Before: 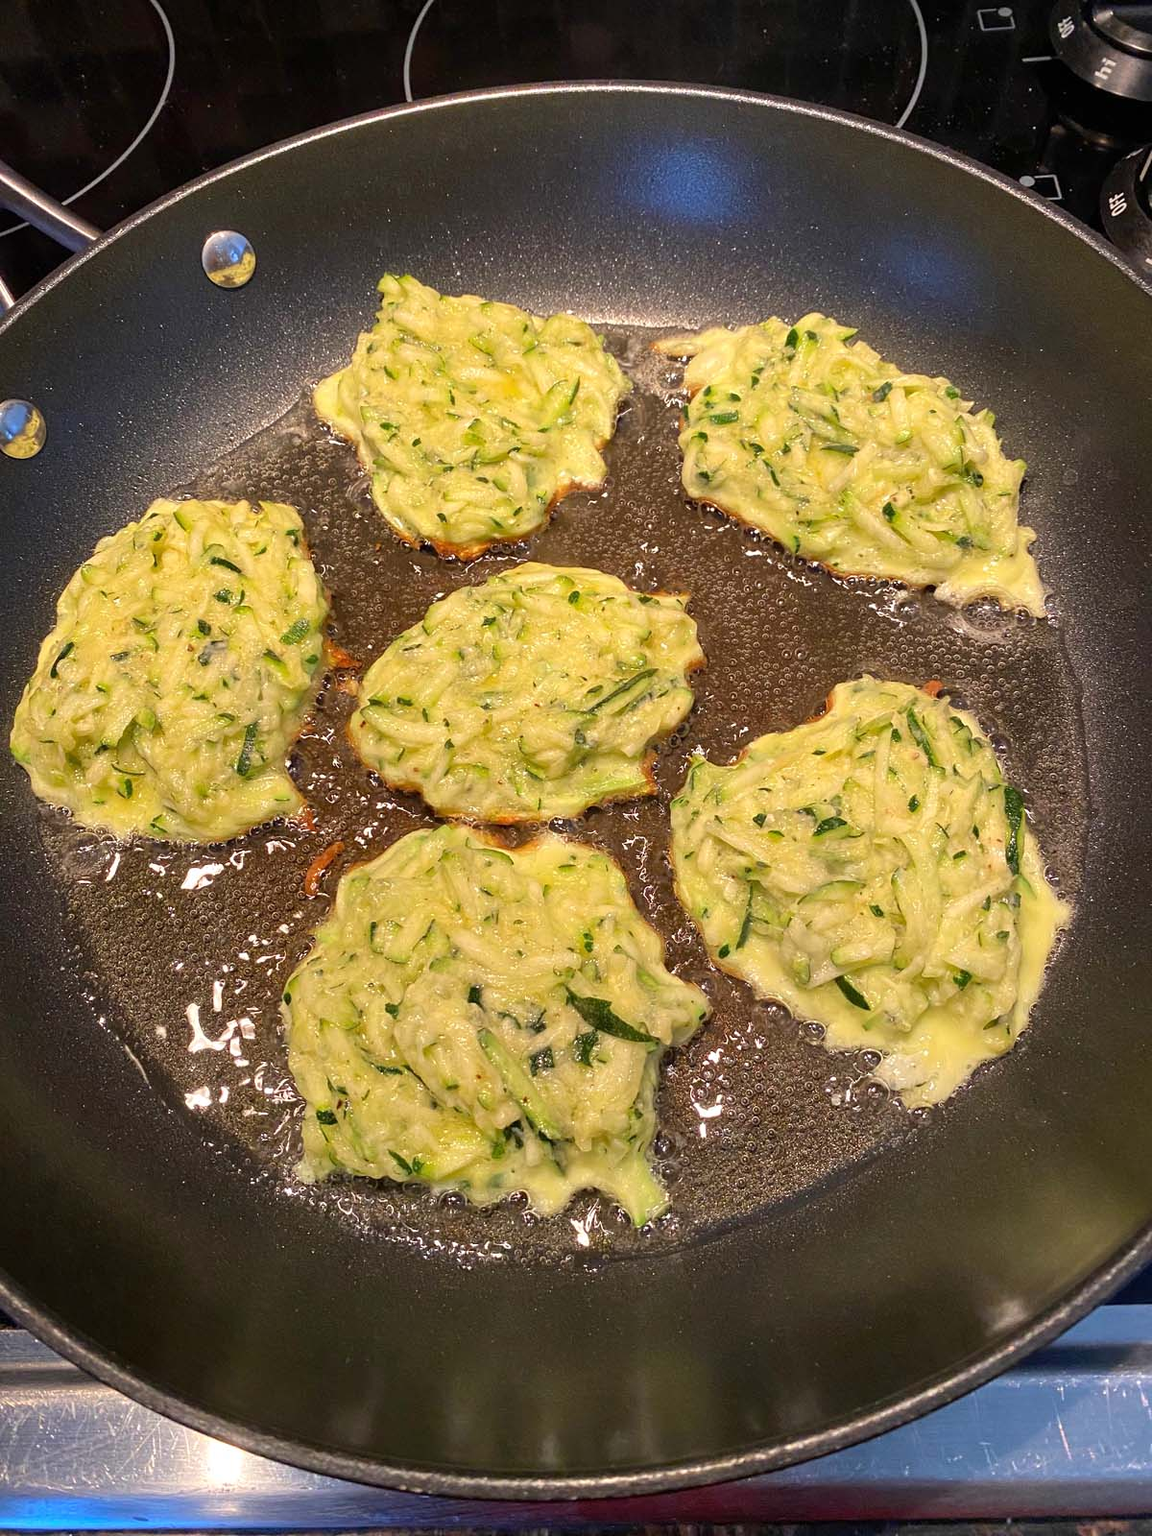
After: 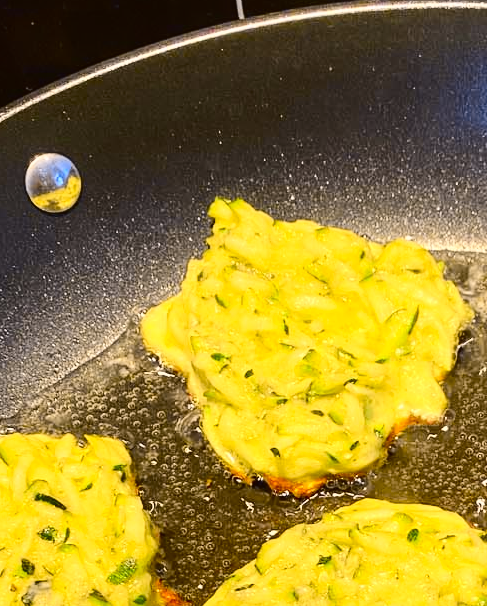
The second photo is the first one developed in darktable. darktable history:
tone curve: curves: ch0 [(0.003, 0.023) (0.071, 0.052) (0.236, 0.197) (0.466, 0.557) (0.631, 0.764) (0.806, 0.906) (1, 1)]; ch1 [(0, 0) (0.262, 0.227) (0.417, 0.386) (0.469, 0.467) (0.502, 0.51) (0.528, 0.521) (0.573, 0.555) (0.605, 0.621) (0.644, 0.671) (0.686, 0.728) (0.994, 0.987)]; ch2 [(0, 0) (0.262, 0.188) (0.385, 0.353) (0.427, 0.424) (0.495, 0.502) (0.531, 0.555) (0.583, 0.632) (0.644, 0.748) (1, 1)], color space Lab, independent channels, preserve colors none
crop: left 15.452%, top 5.459%, right 43.956%, bottom 56.62%
